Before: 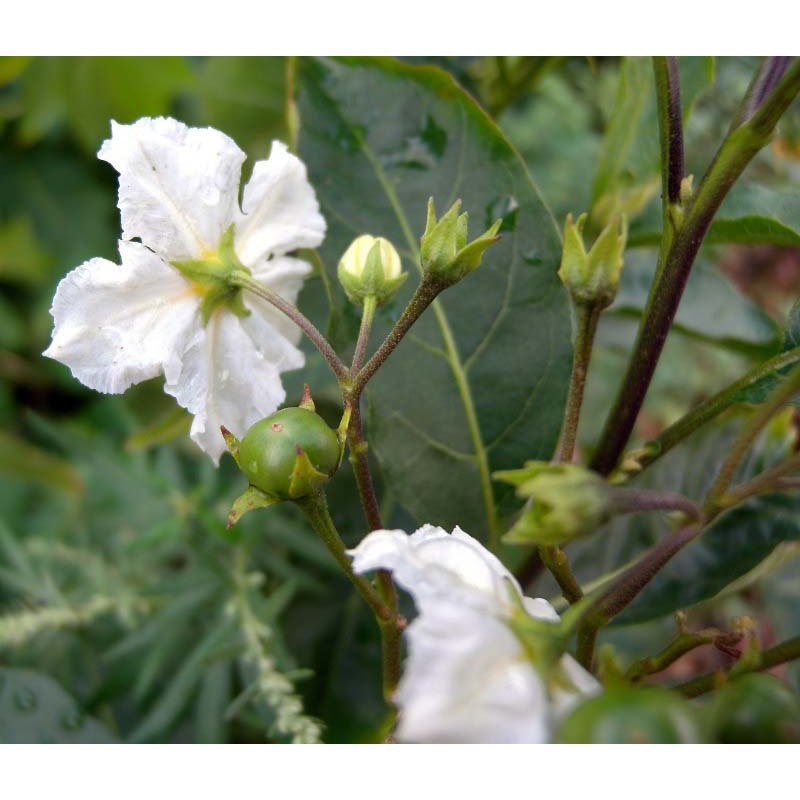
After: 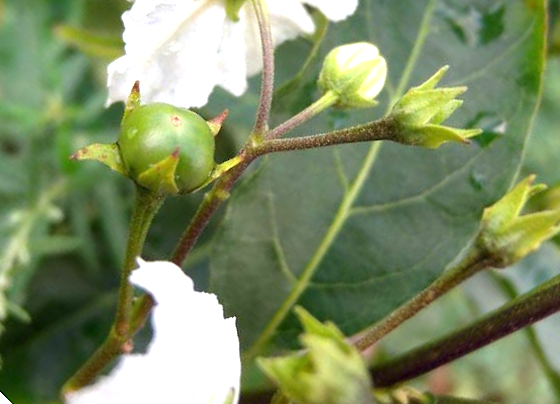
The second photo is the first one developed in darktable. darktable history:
exposure: exposure 0.917 EV, compensate exposure bias true, compensate highlight preservation false
crop and rotate: angle -44.75°, top 16.8%, right 0.882%, bottom 11.67%
